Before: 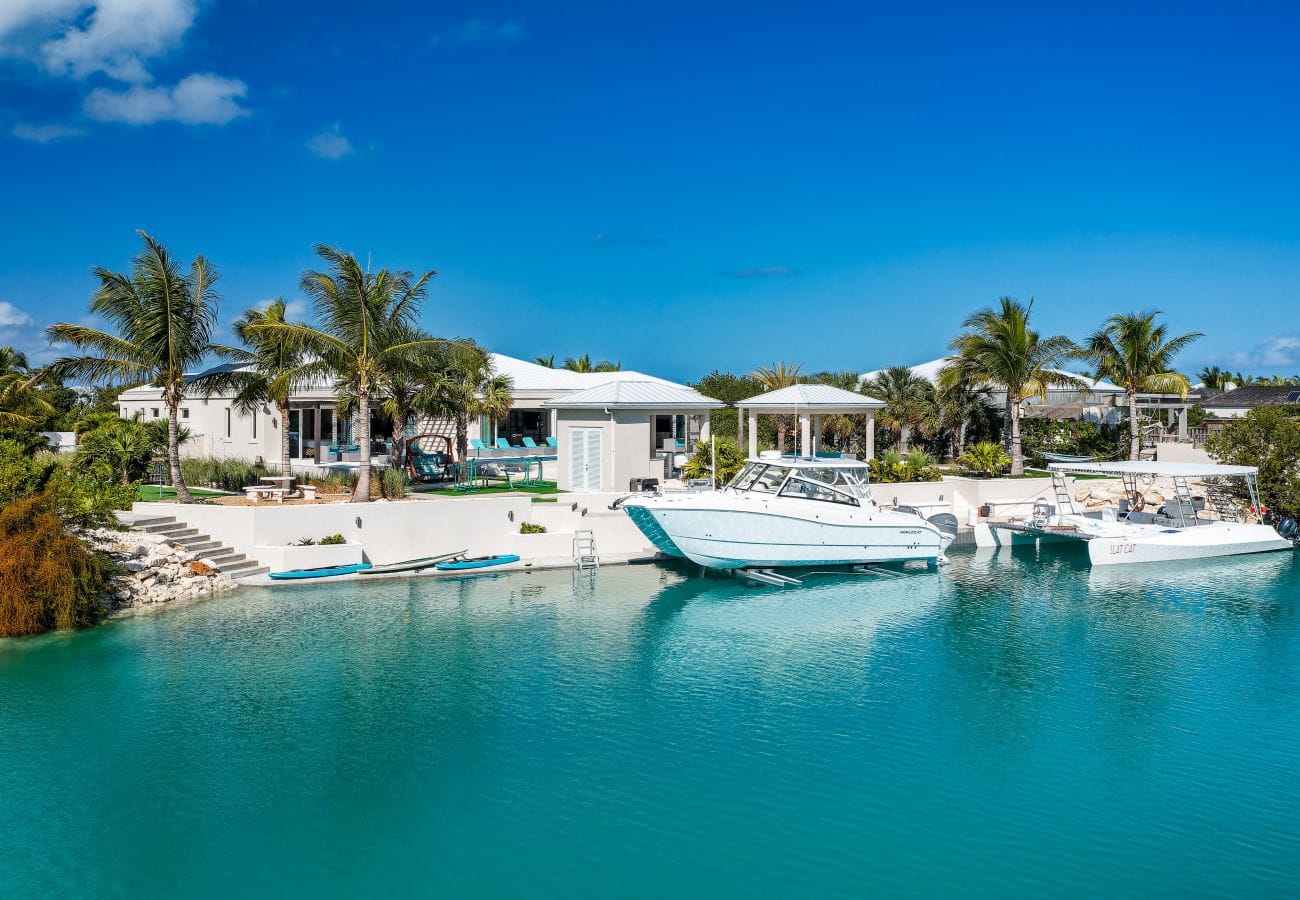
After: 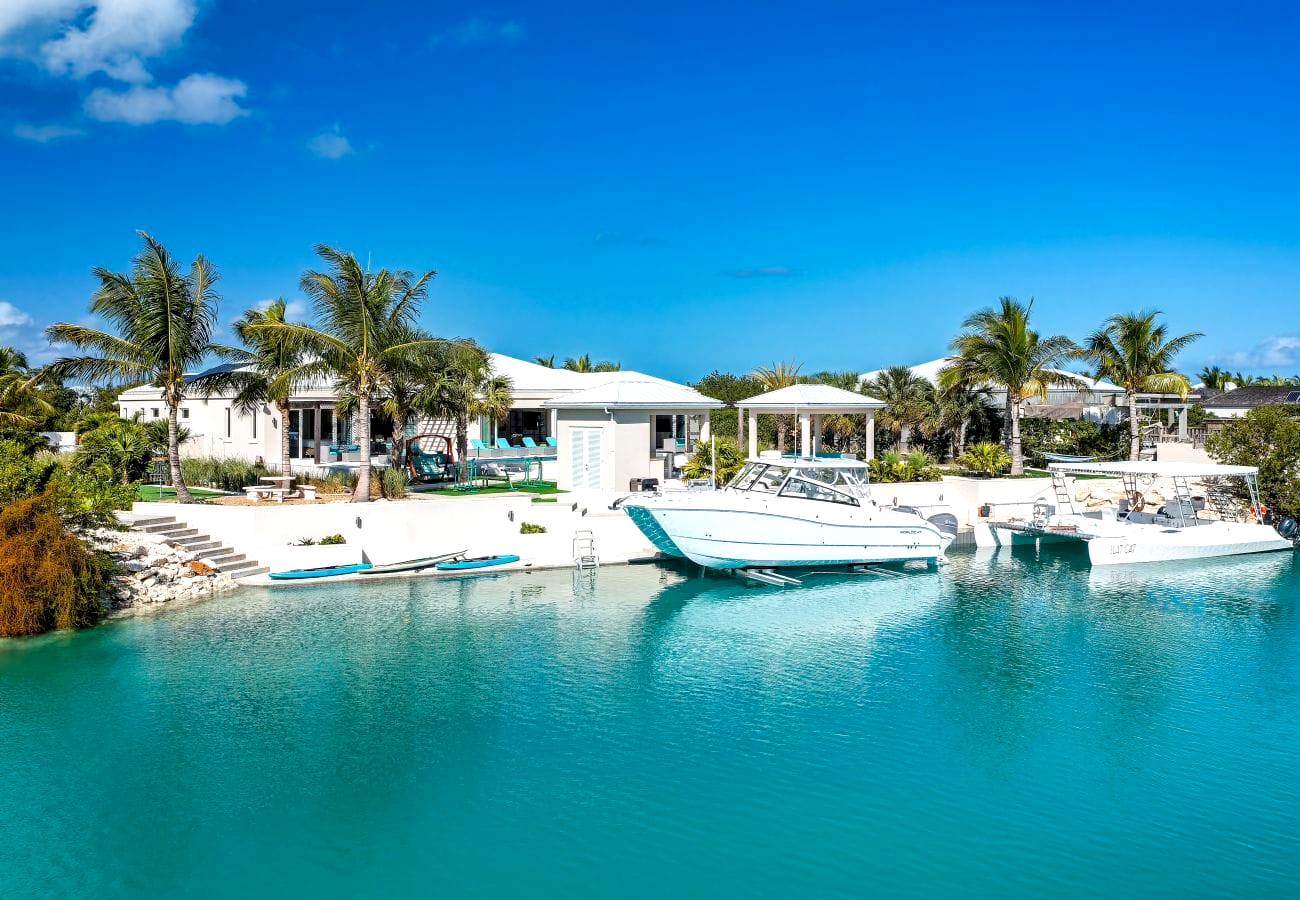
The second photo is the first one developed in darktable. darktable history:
exposure: black level correction 0.004, exposure 0.409 EV, compensate highlight preservation false
